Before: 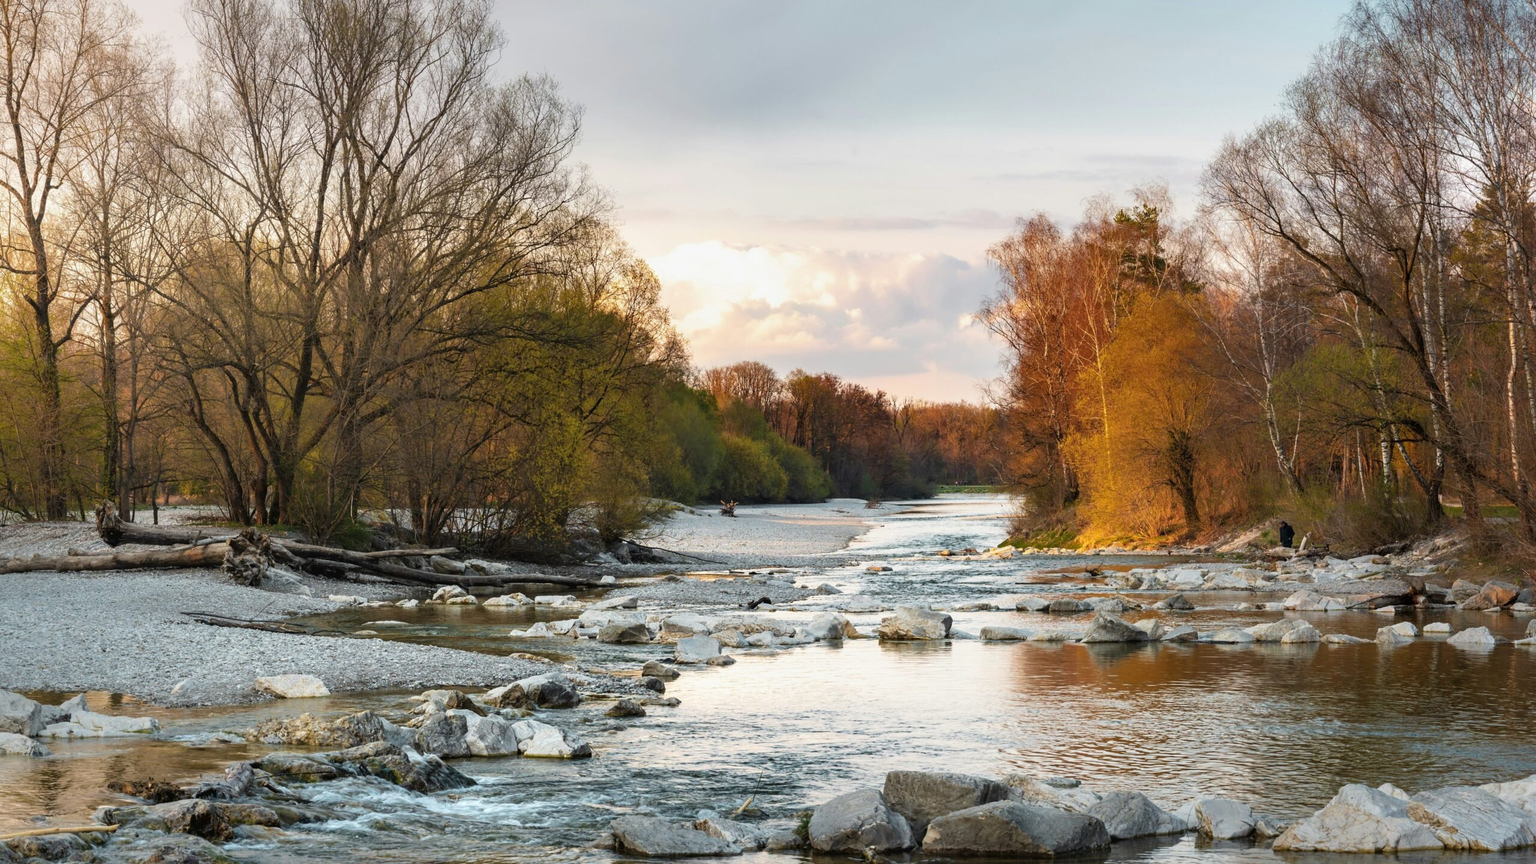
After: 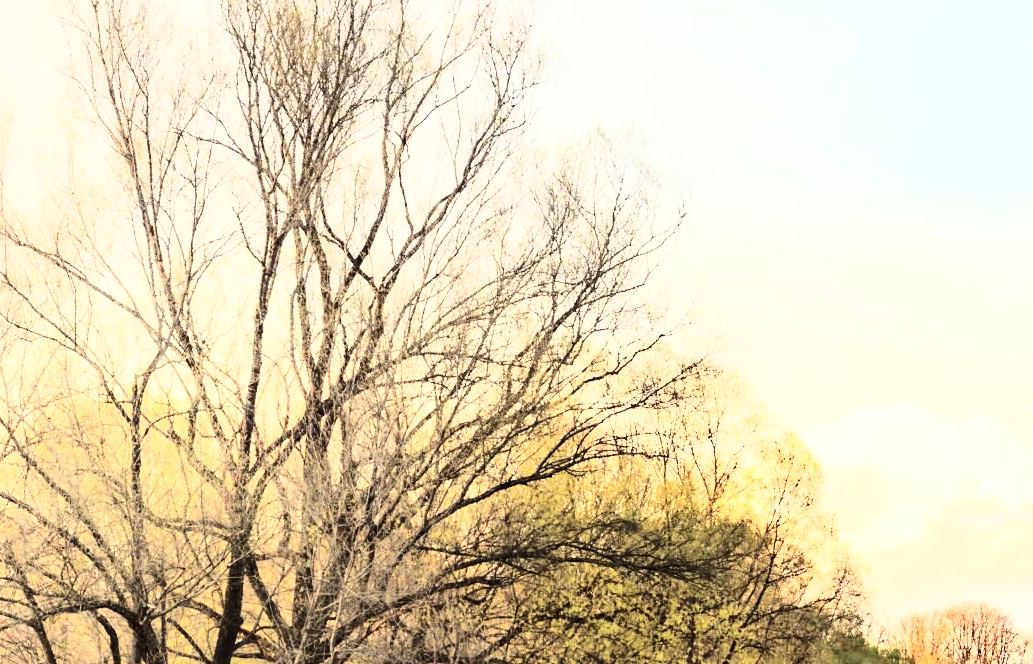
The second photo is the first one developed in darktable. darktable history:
crop and rotate: left 10.823%, top 0.106%, right 48.819%, bottom 53.779%
tone curve: curves: ch0 [(0, 0) (0.003, 0.003) (0.011, 0.013) (0.025, 0.029) (0.044, 0.052) (0.069, 0.082) (0.1, 0.118) (0.136, 0.161) (0.177, 0.21) (0.224, 0.27) (0.277, 0.38) (0.335, 0.49) (0.399, 0.594) (0.468, 0.692) (0.543, 0.794) (0.623, 0.857) (0.709, 0.919) (0.801, 0.955) (0.898, 0.978) (1, 1)], color space Lab, independent channels, preserve colors none
base curve: curves: ch0 [(0, 0) (0.007, 0.004) (0.027, 0.03) (0.046, 0.07) (0.207, 0.54) (0.442, 0.872) (0.673, 0.972) (1, 1)]
color correction: highlights a* -1.06, highlights b* 4.46, shadows a* 3.65
